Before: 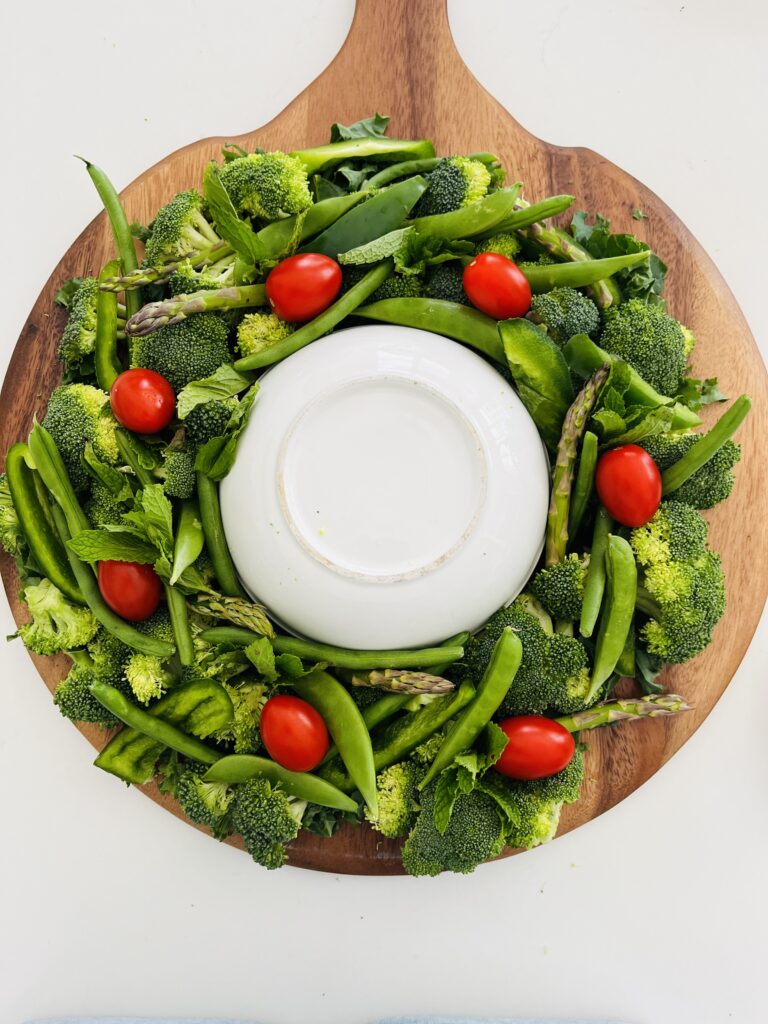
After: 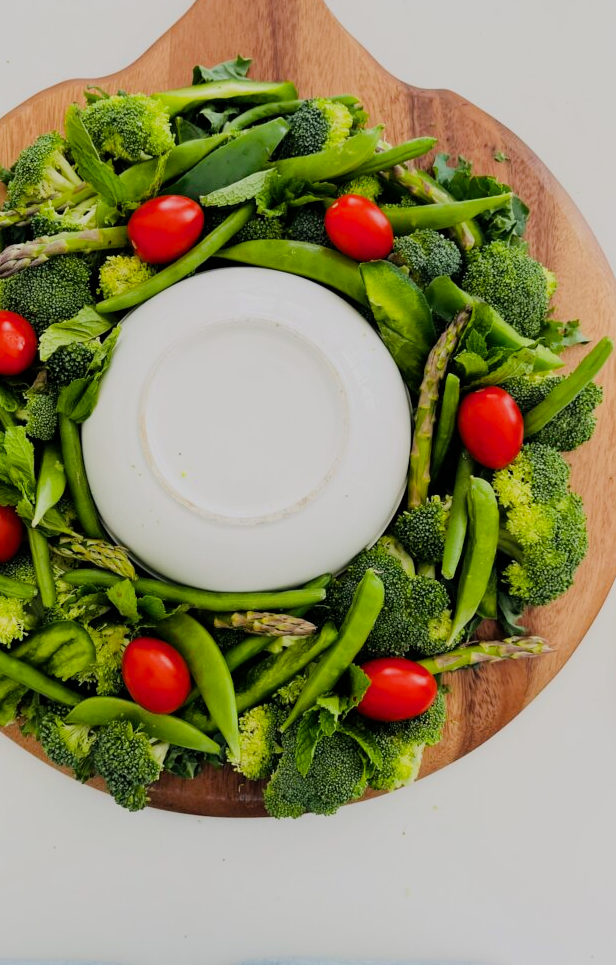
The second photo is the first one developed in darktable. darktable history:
crop and rotate: left 17.988%, top 5.754%, right 1.79%
filmic rgb: black relative exposure -7.65 EV, white relative exposure 4.56 EV, hardness 3.61
